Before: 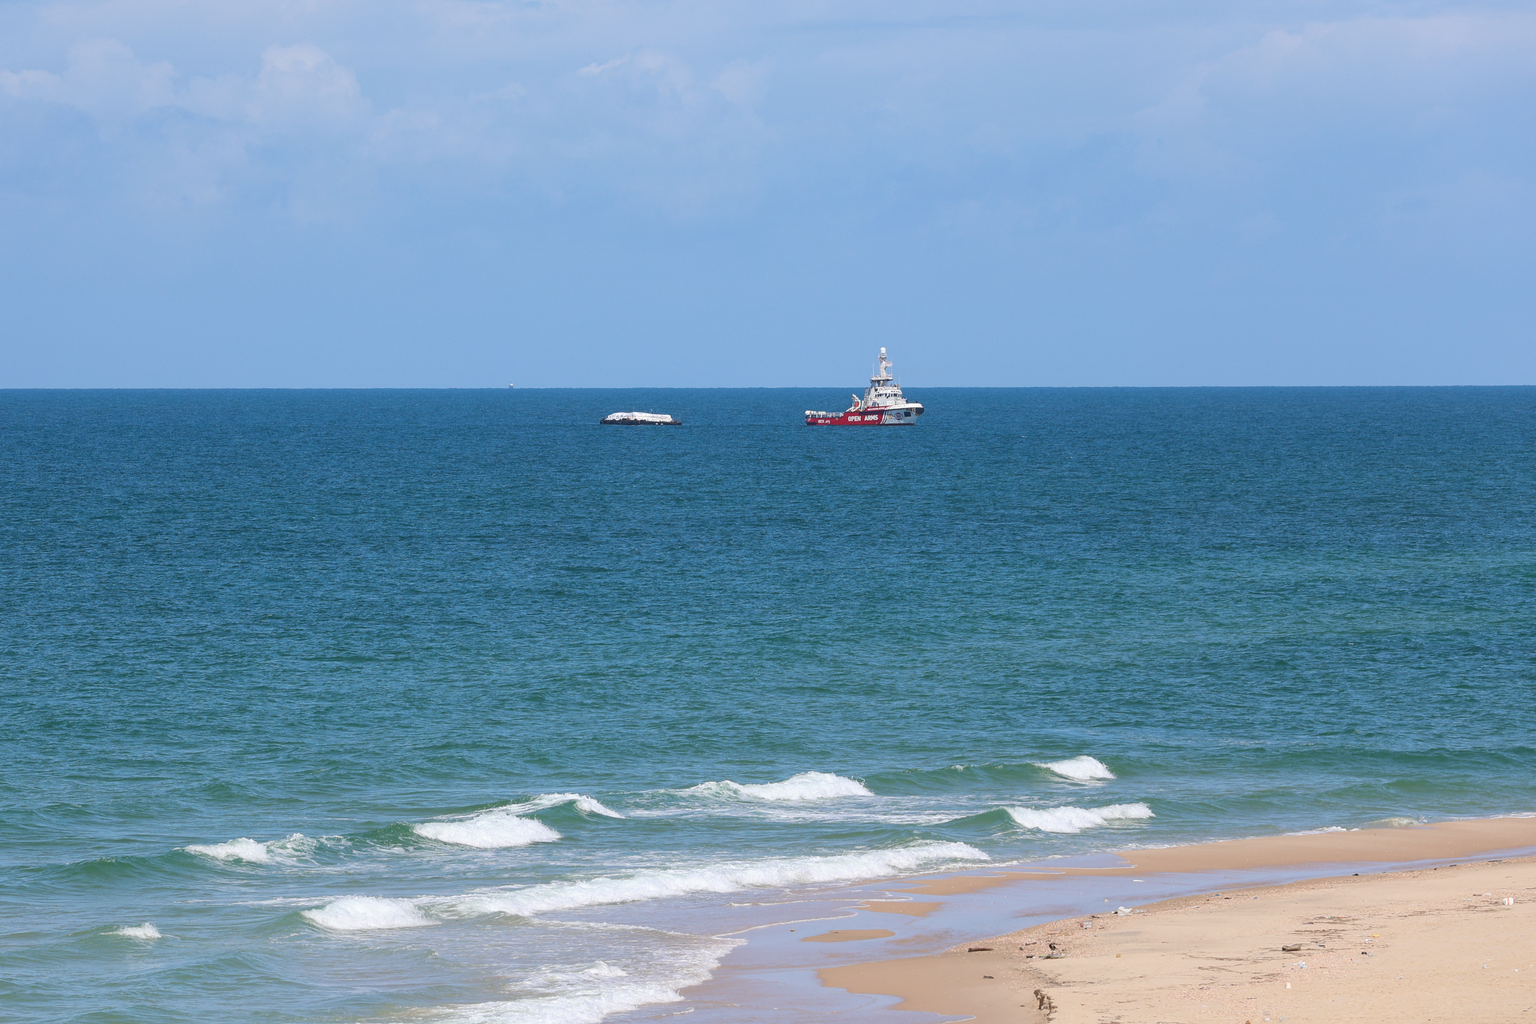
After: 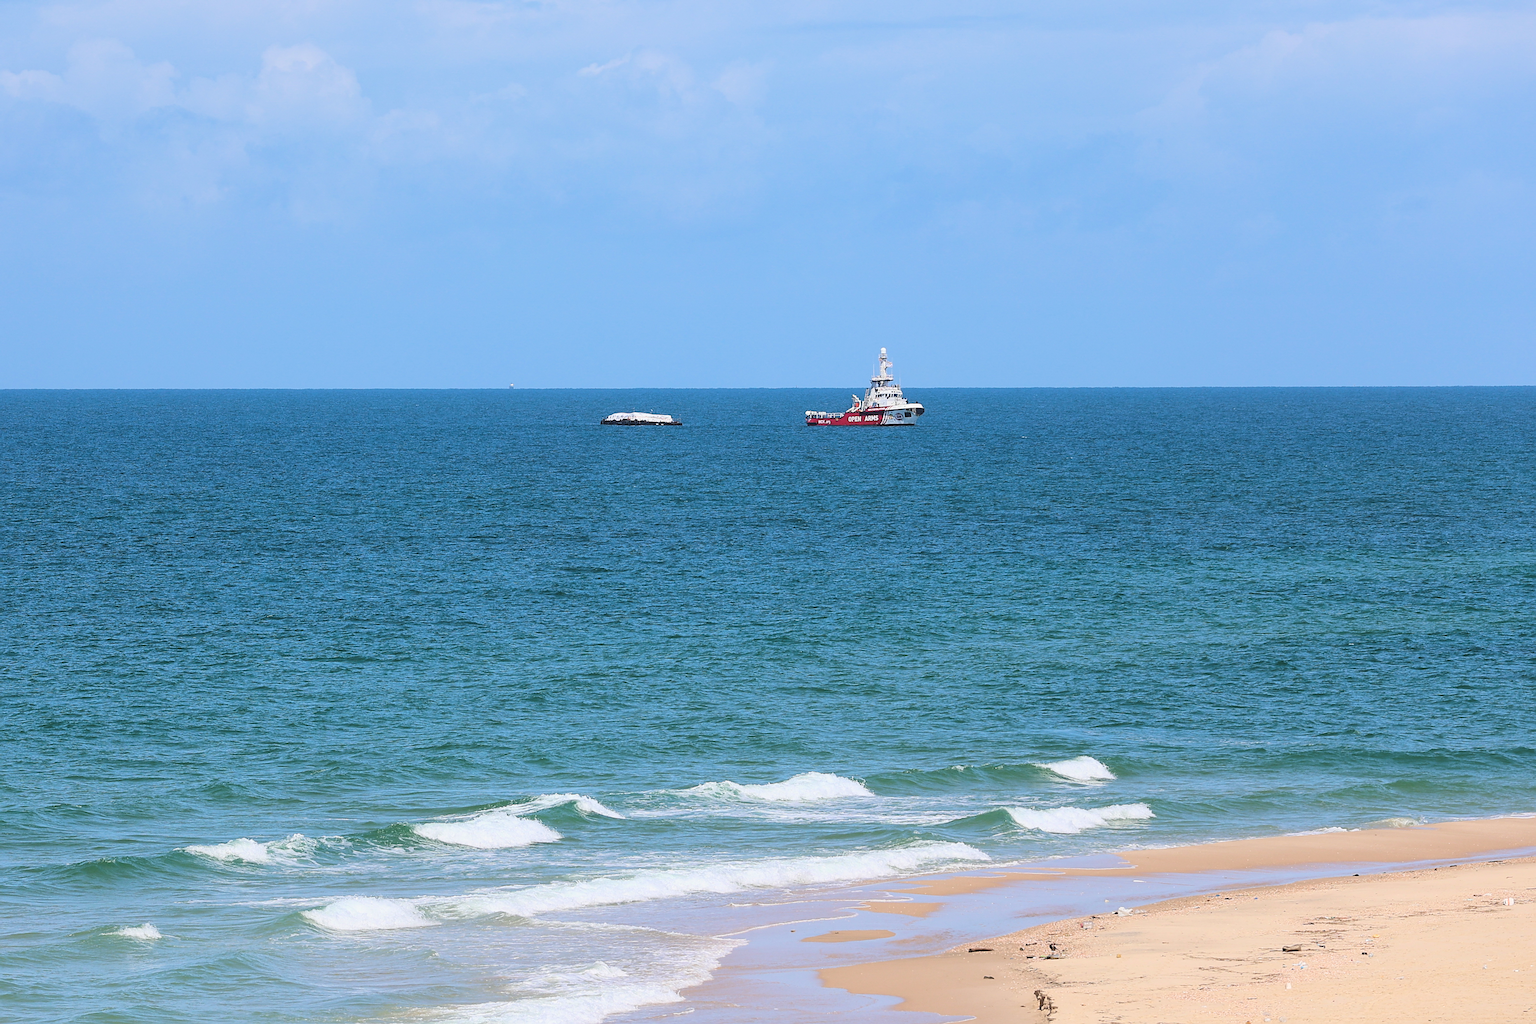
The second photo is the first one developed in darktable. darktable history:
color balance rgb: power › hue 209.01°, global offset › luminance 1.974%, perceptual saturation grading › global saturation 19.493%, global vibrance 20%
sharpen: radius 2.535, amount 0.622
filmic rgb: black relative exposure -3.99 EV, white relative exposure 2.99 EV, hardness 3, contrast 1.498, color science v6 (2022)
